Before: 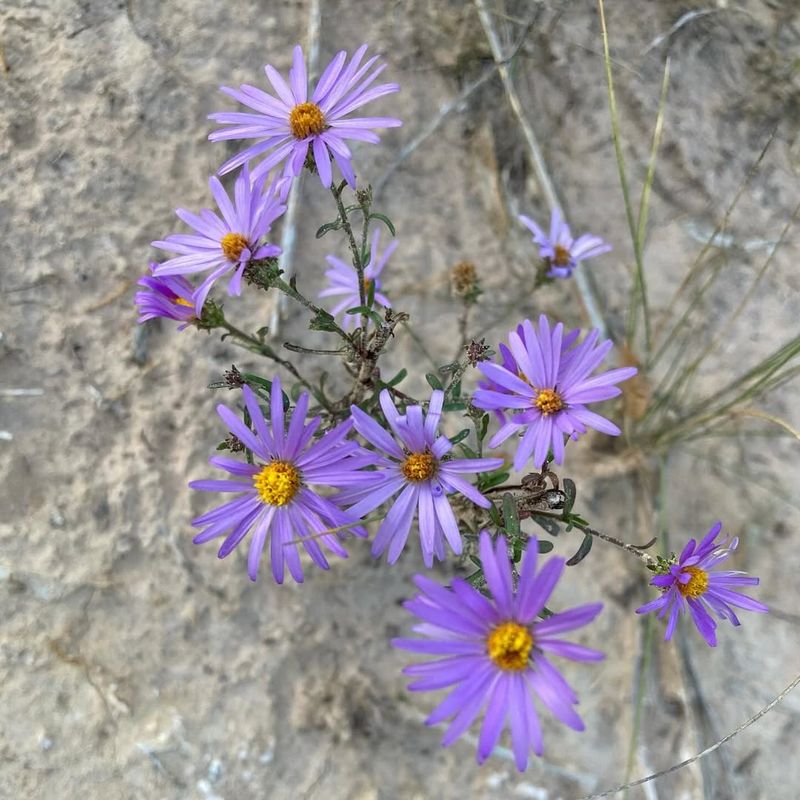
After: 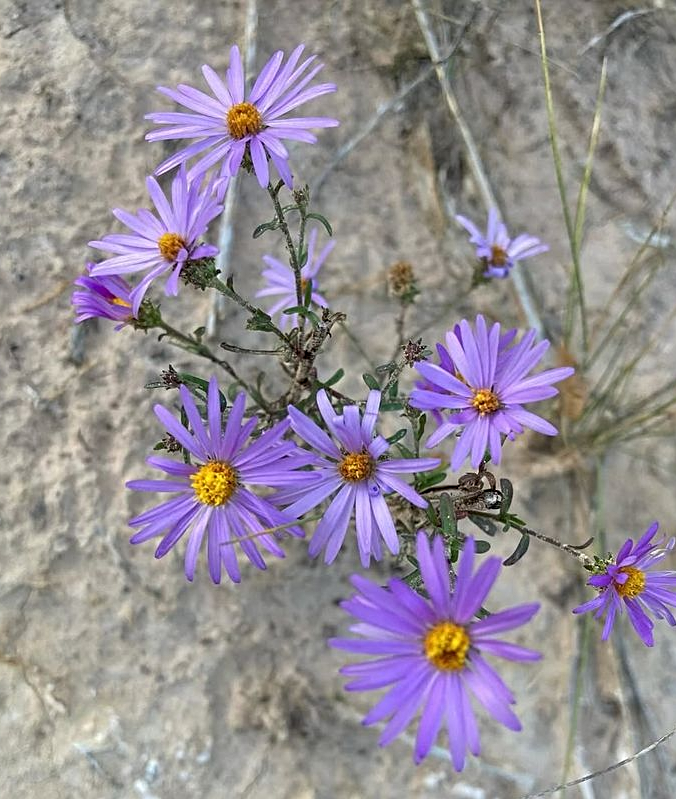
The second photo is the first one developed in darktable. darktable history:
crop: left 7.954%, right 7.482%
sharpen: radius 2.117, amount 0.381, threshold 0.031
